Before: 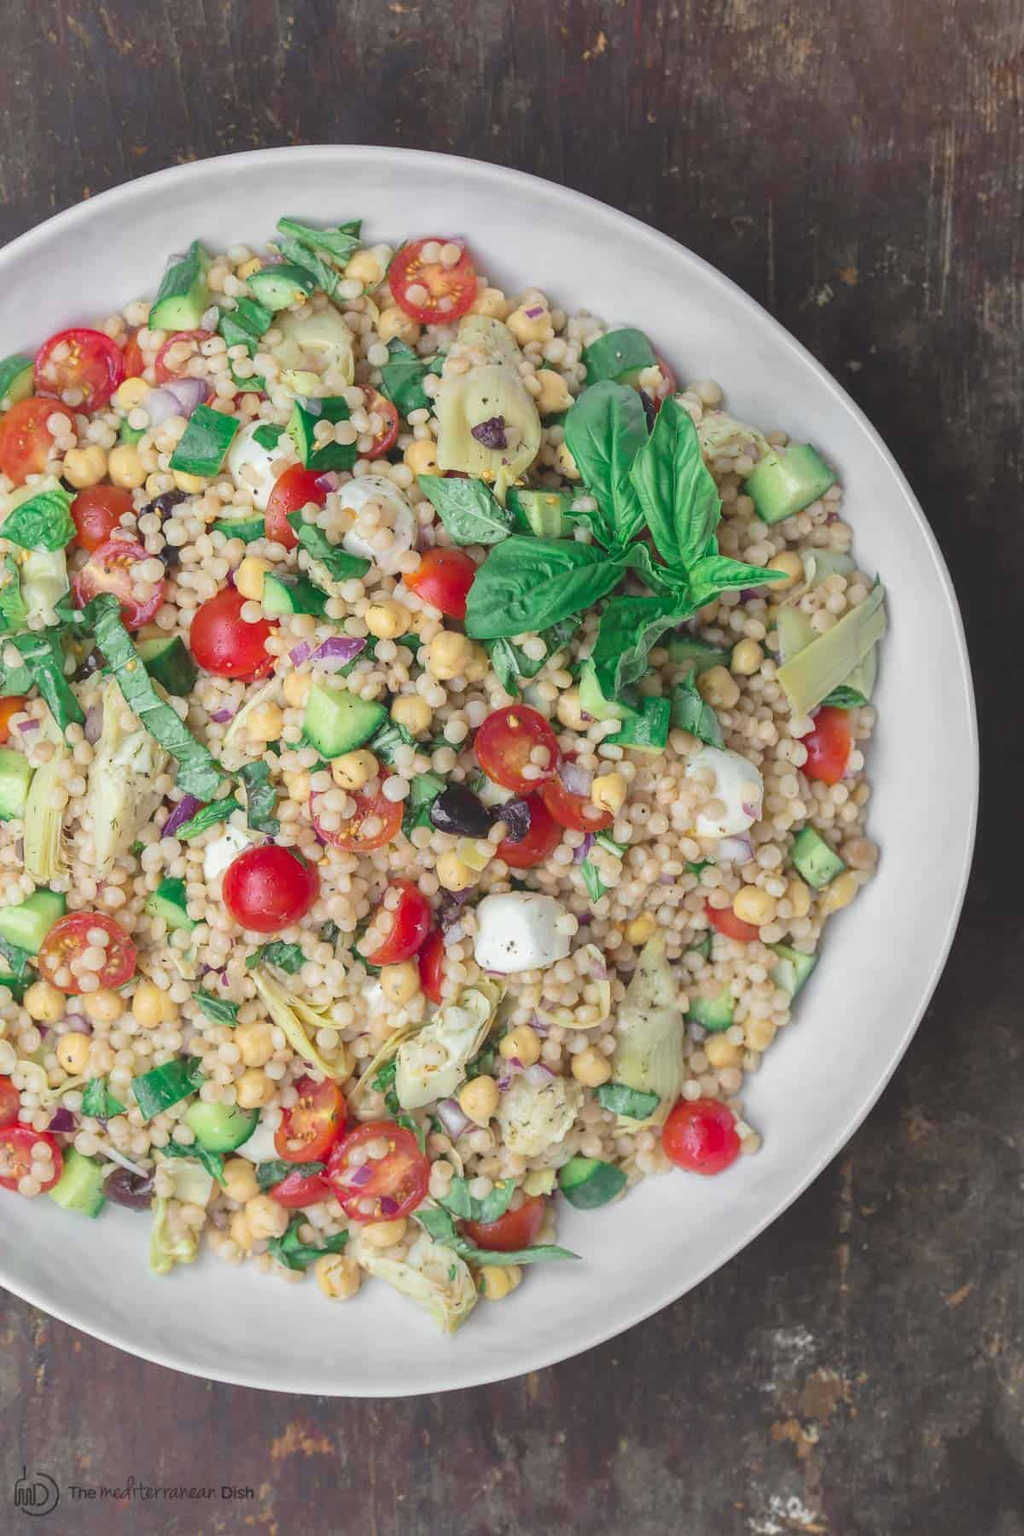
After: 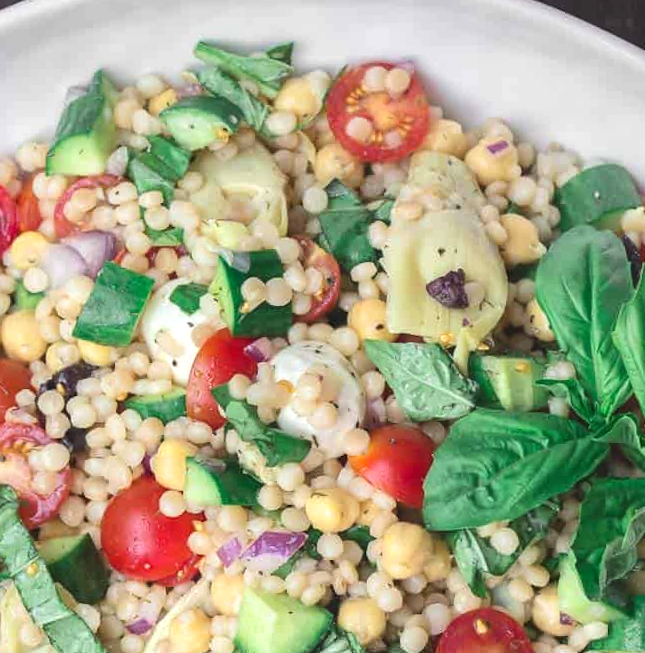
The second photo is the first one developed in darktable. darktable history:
tone equalizer: -8 EV -0.417 EV, -7 EV -0.389 EV, -6 EV -0.333 EV, -5 EV -0.222 EV, -3 EV 0.222 EV, -2 EV 0.333 EV, -1 EV 0.389 EV, +0 EV 0.417 EV, edges refinement/feathering 500, mask exposure compensation -1.57 EV, preserve details no
rotate and perspective: rotation -1°, crop left 0.011, crop right 0.989, crop top 0.025, crop bottom 0.975
crop: left 10.121%, top 10.631%, right 36.218%, bottom 51.526%
